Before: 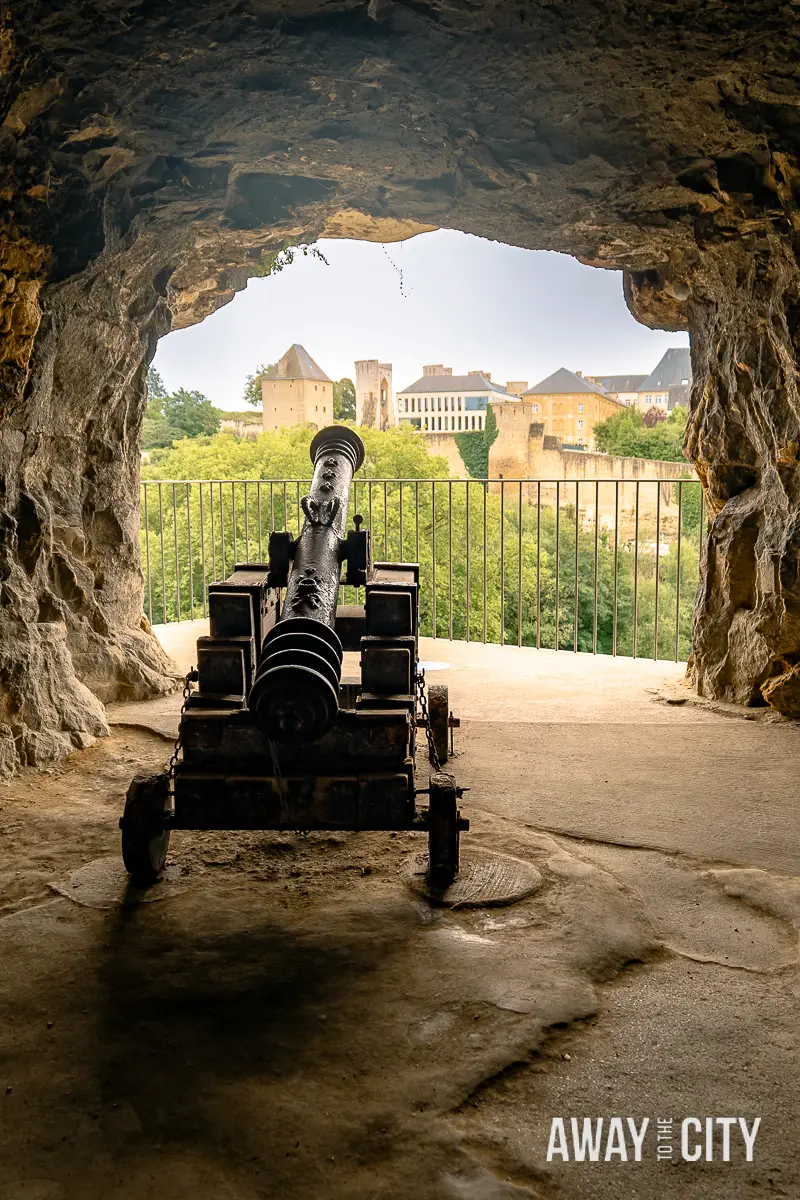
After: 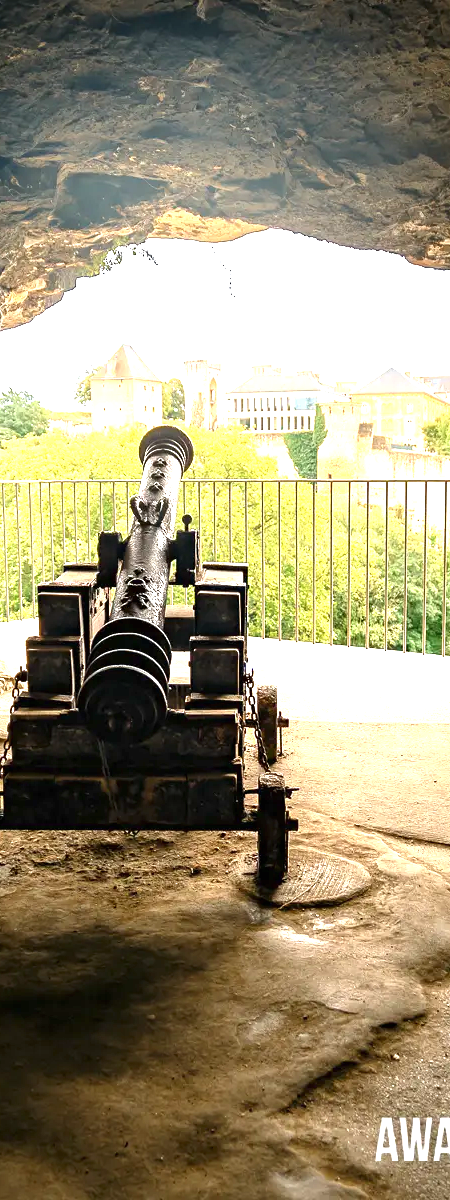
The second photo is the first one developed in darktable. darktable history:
exposure: black level correction 0, exposure 1.379 EV, compensate highlight preservation false
crop: left 21.459%, right 22.175%
